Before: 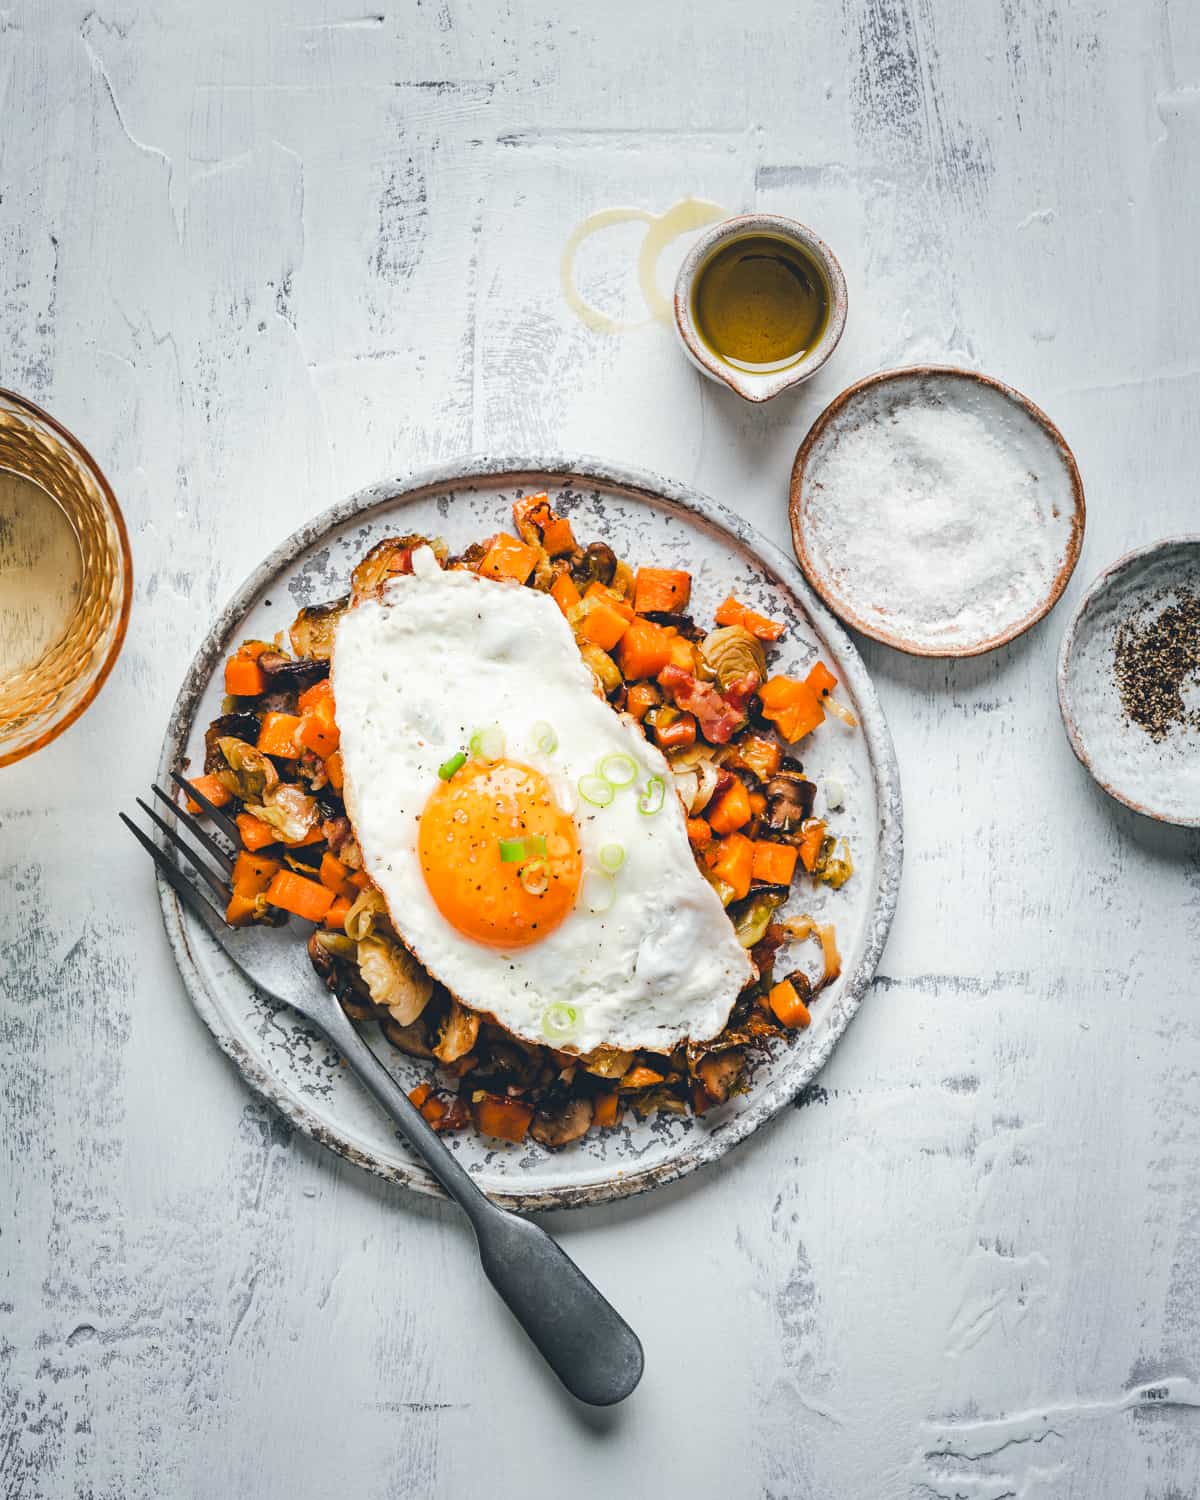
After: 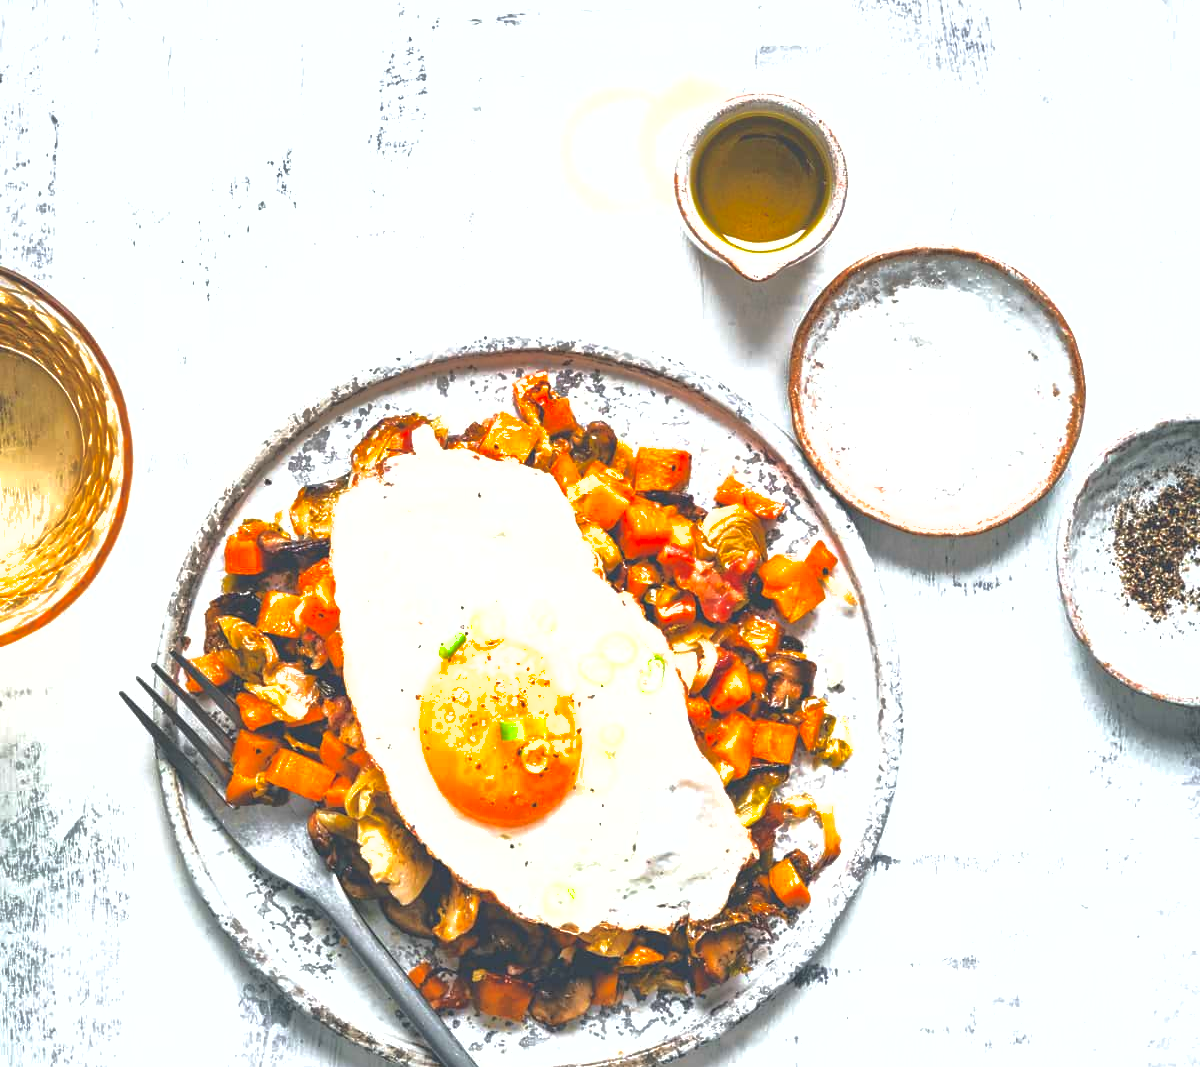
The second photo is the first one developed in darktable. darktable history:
crop and rotate: top 8.109%, bottom 20.72%
exposure: black level correction -0.005, exposure 1 EV, compensate highlight preservation false
shadows and highlights: on, module defaults
